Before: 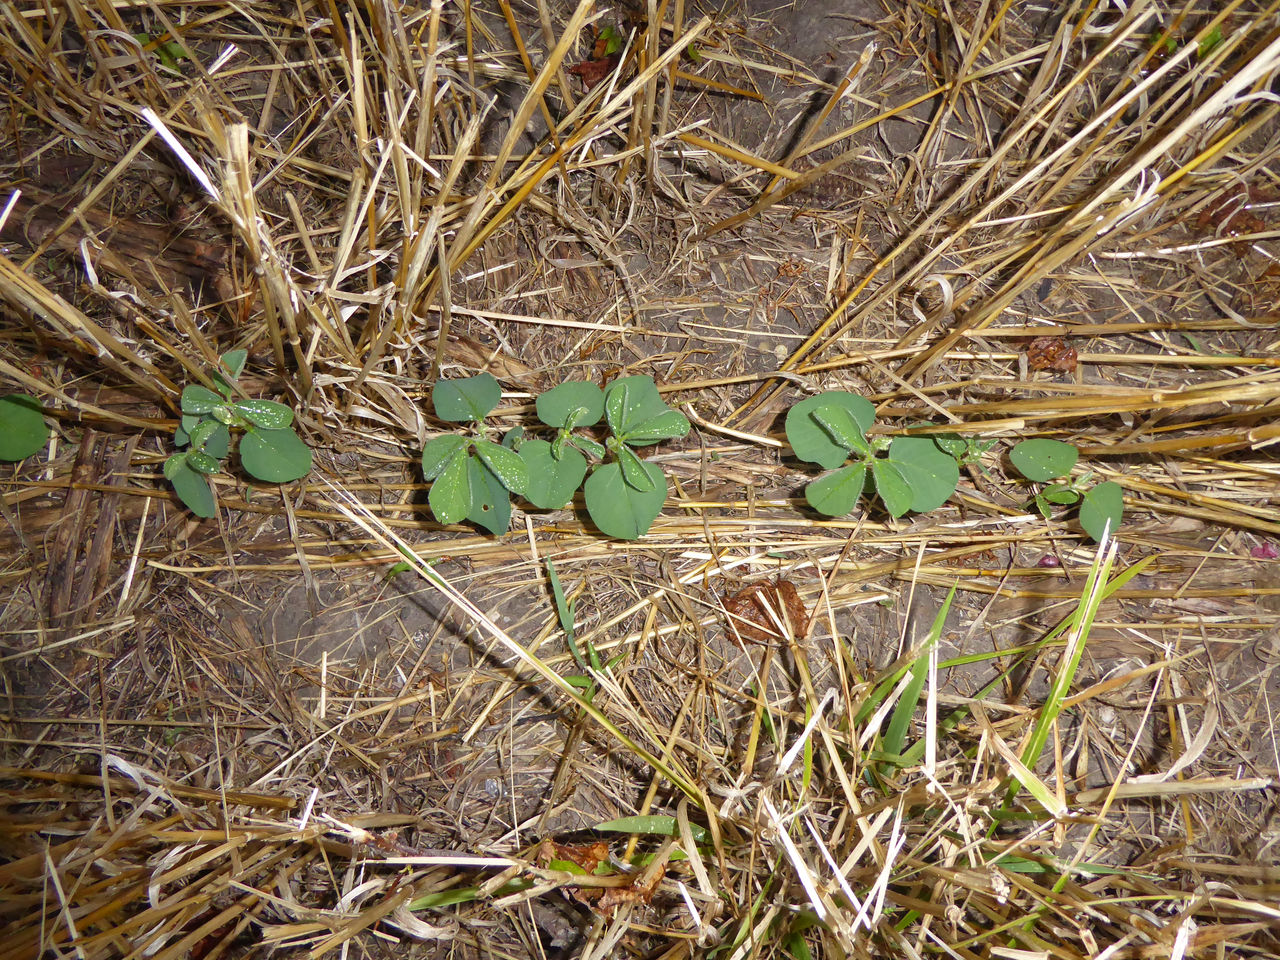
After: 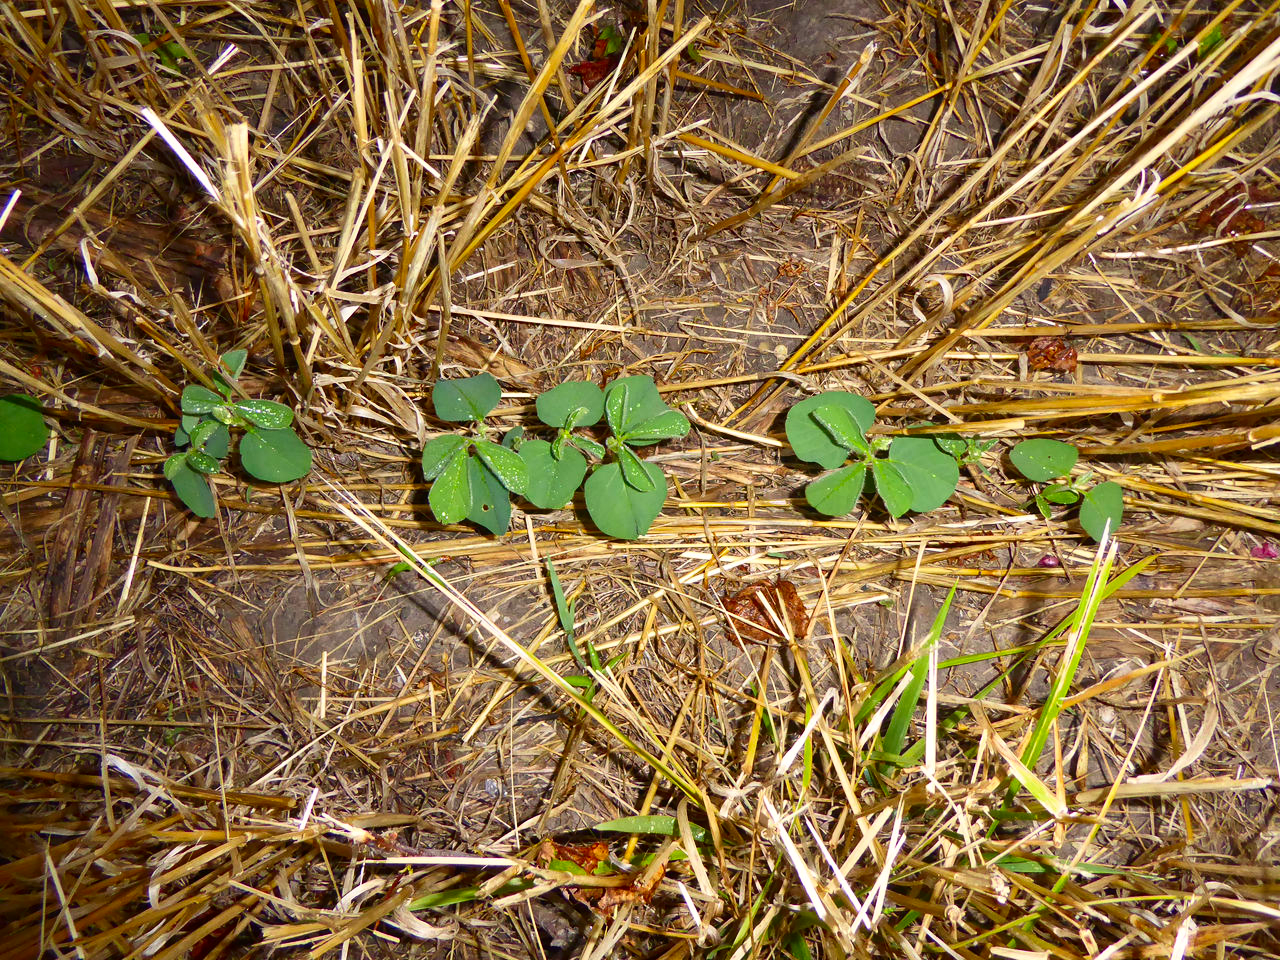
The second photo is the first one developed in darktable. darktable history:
color correction: highlights a* 0.816, highlights b* 2.78, saturation 1.1
contrast brightness saturation: contrast 0.18, saturation 0.3
